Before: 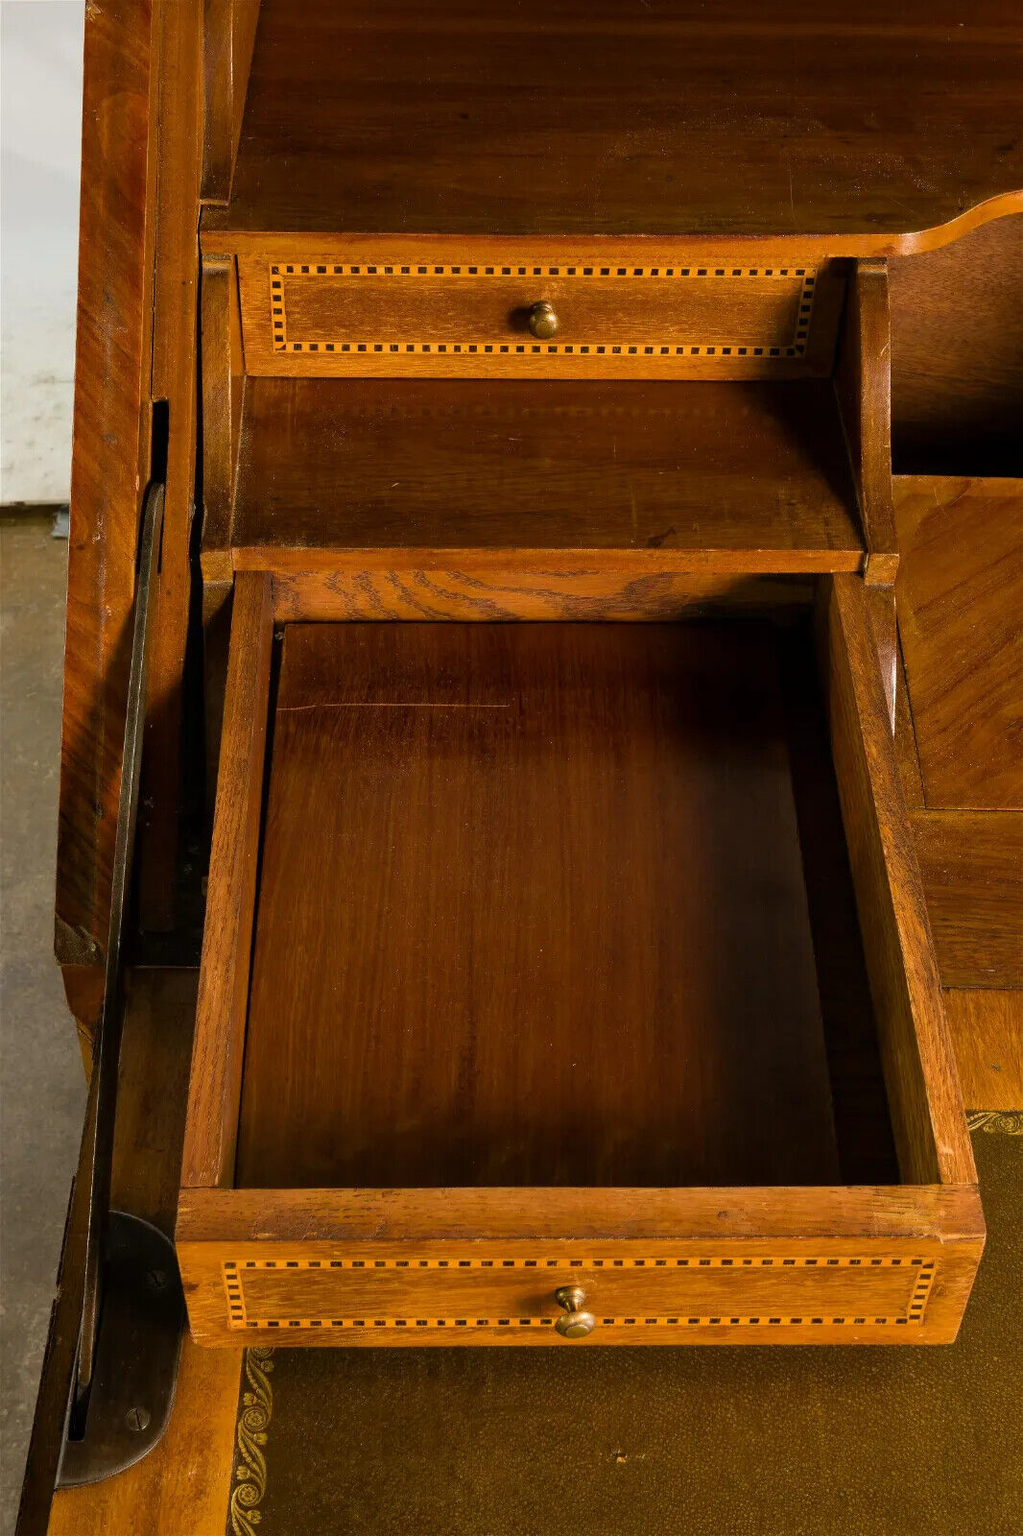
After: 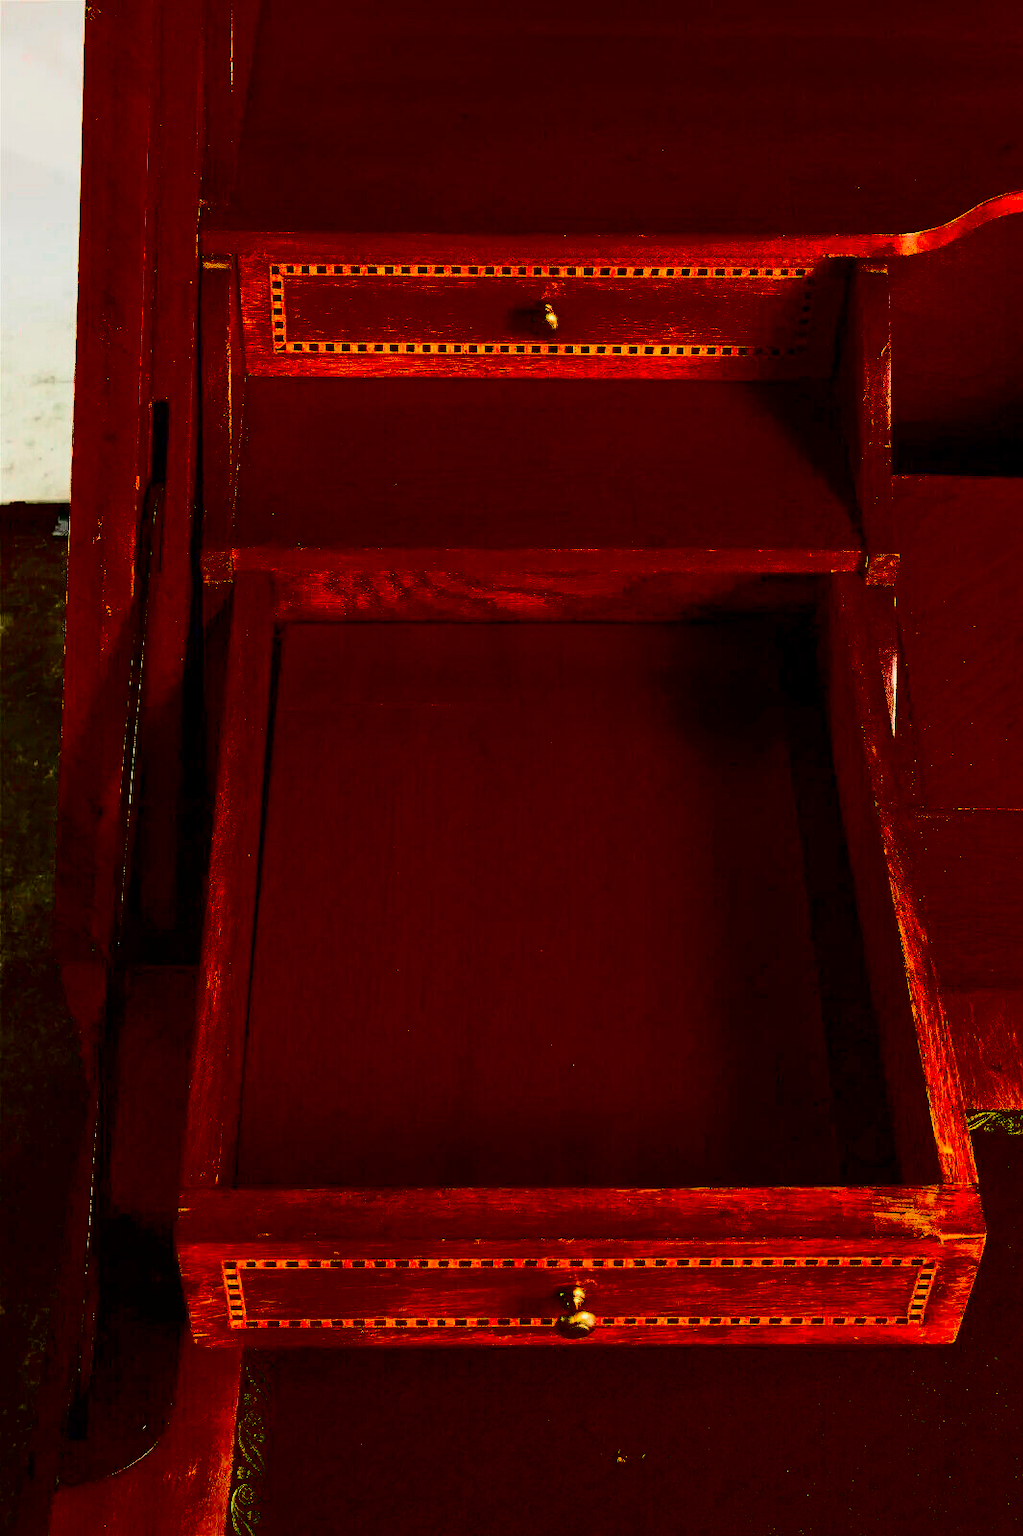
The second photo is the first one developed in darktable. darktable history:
contrast brightness saturation: contrast 0.77, brightness -1, saturation 1
color zones: curves: ch0 [(0, 0.466) (0.128, 0.466) (0.25, 0.5) (0.375, 0.456) (0.5, 0.5) (0.625, 0.5) (0.737, 0.652) (0.875, 0.5)]; ch1 [(0, 0.603) (0.125, 0.618) (0.261, 0.348) (0.372, 0.353) (0.497, 0.363) (0.611, 0.45) (0.731, 0.427) (0.875, 0.518) (0.998, 0.652)]; ch2 [(0, 0.559) (0.125, 0.451) (0.253, 0.564) (0.37, 0.578) (0.5, 0.466) (0.625, 0.471) (0.731, 0.471) (0.88, 0.485)]
shadows and highlights: shadows -20, white point adjustment -2, highlights -35
